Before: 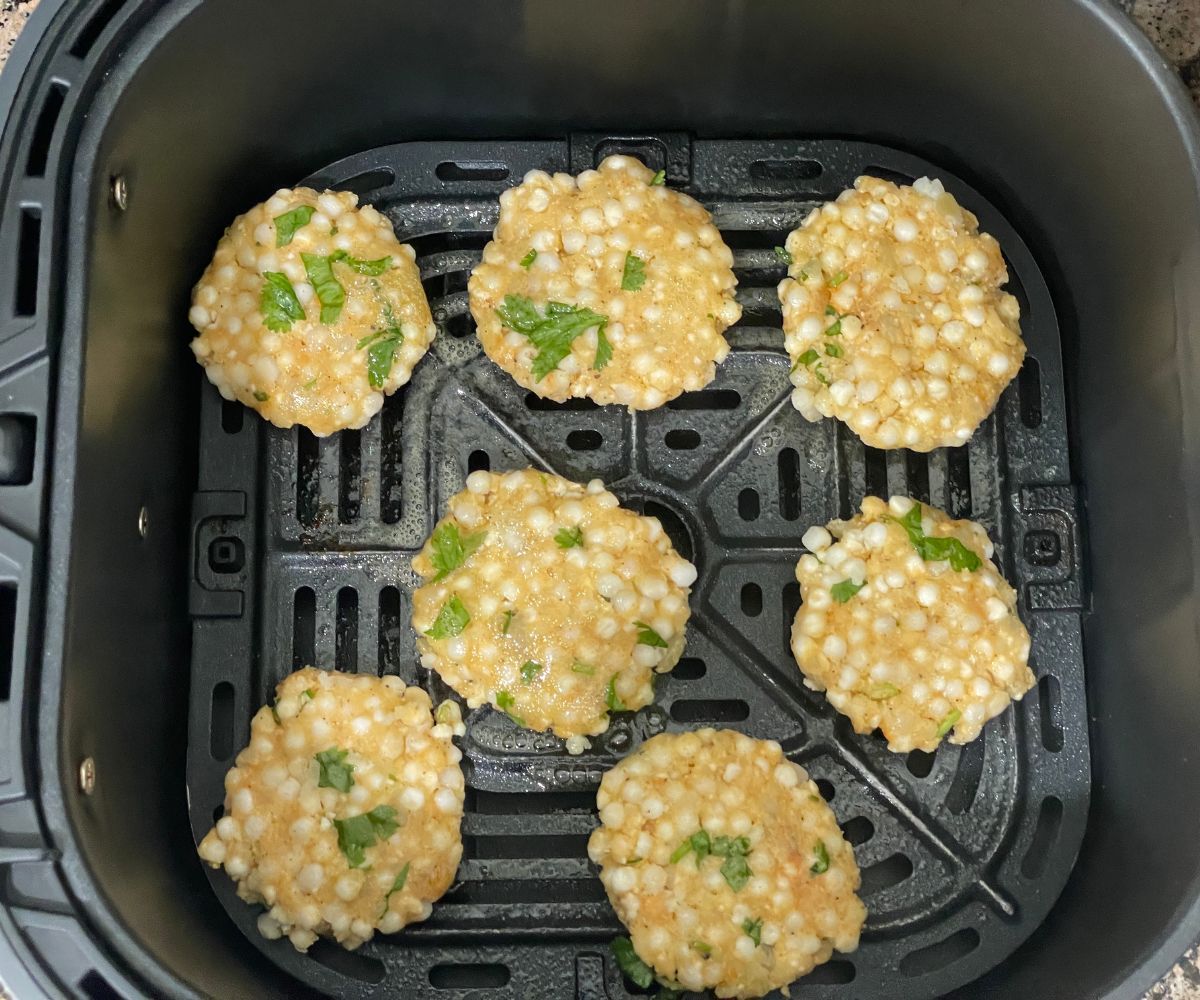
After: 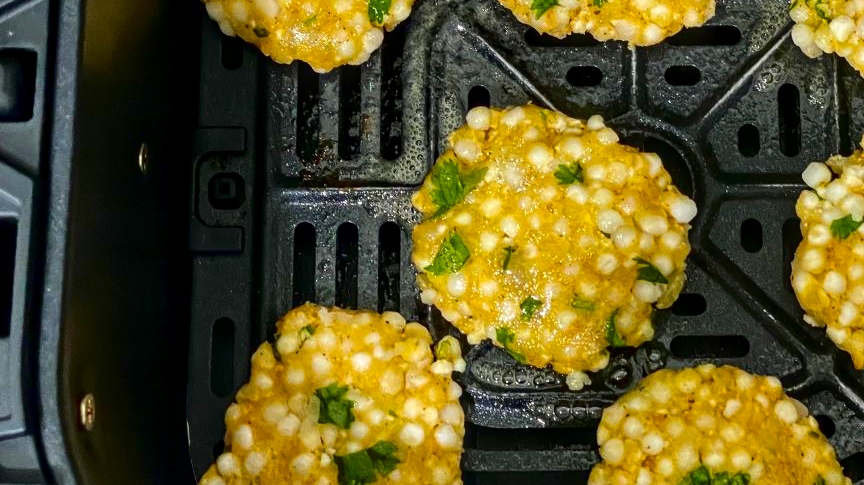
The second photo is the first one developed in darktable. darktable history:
local contrast: on, module defaults
color balance rgb: linear chroma grading › global chroma 15%, perceptual saturation grading › global saturation 30%
contrast brightness saturation: contrast 0.19, brightness -0.24, saturation 0.11
crop: top 36.498%, right 27.964%, bottom 14.995%
